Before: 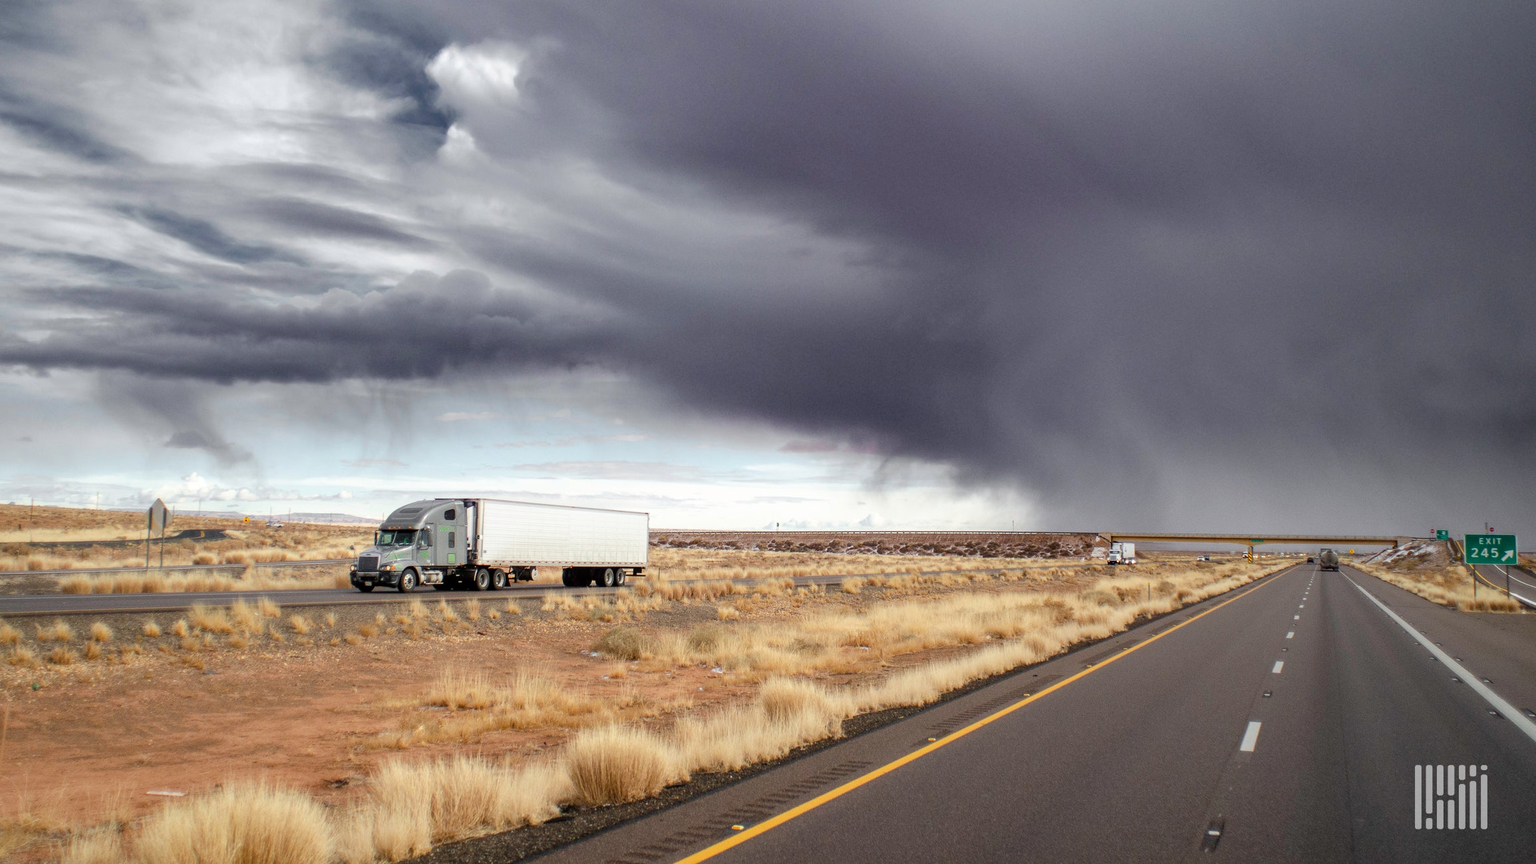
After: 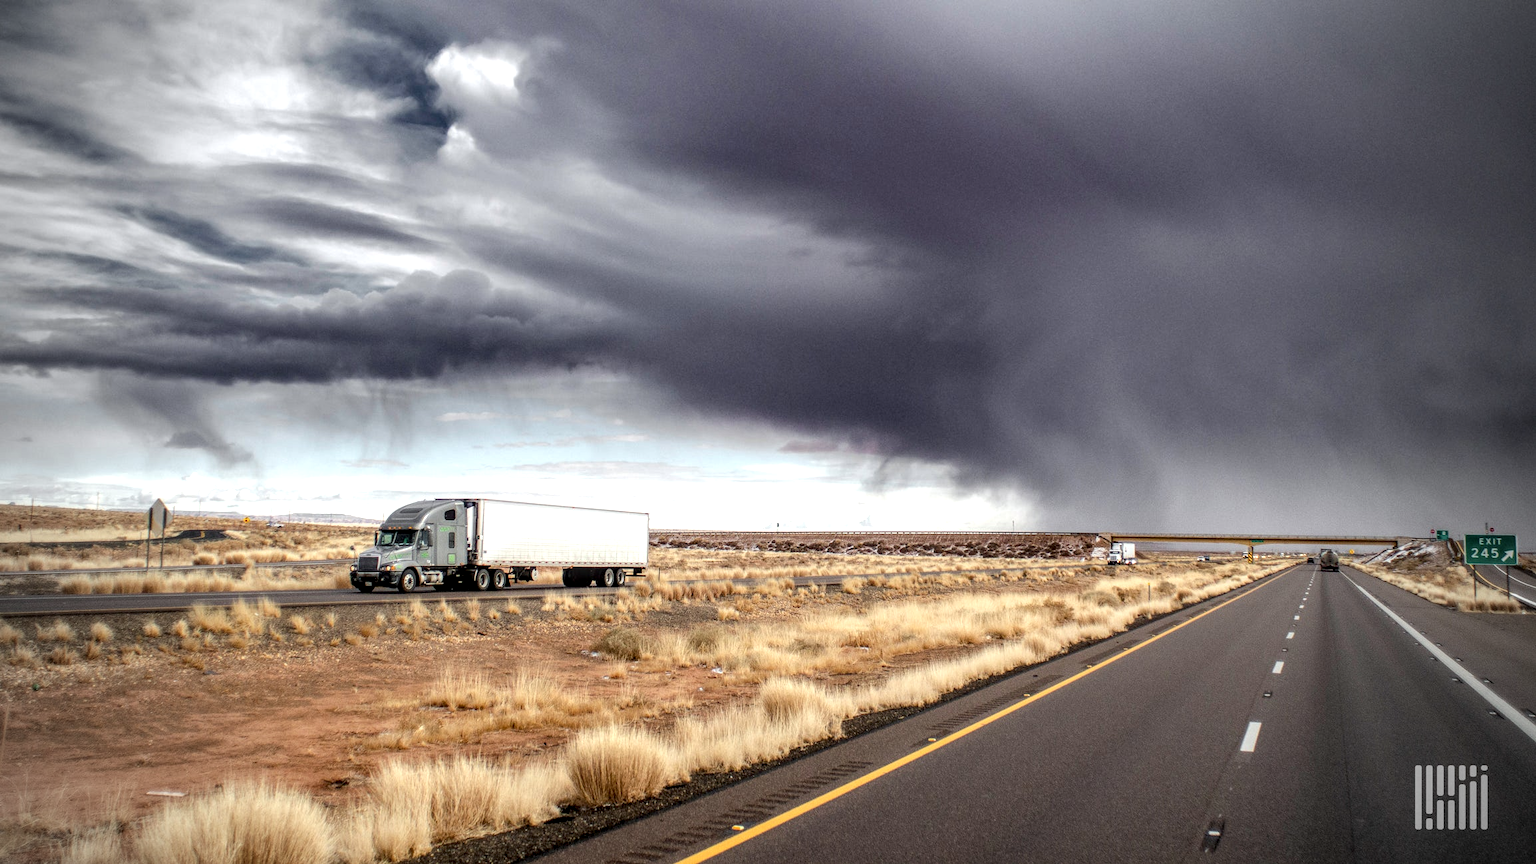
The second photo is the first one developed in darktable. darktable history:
local contrast: highlights 60%, shadows 59%, detail 160%
vignetting: fall-off start 73.16%
tone equalizer: edges refinement/feathering 500, mask exposure compensation -1.57 EV, preserve details no
exposure: compensate highlight preservation false
